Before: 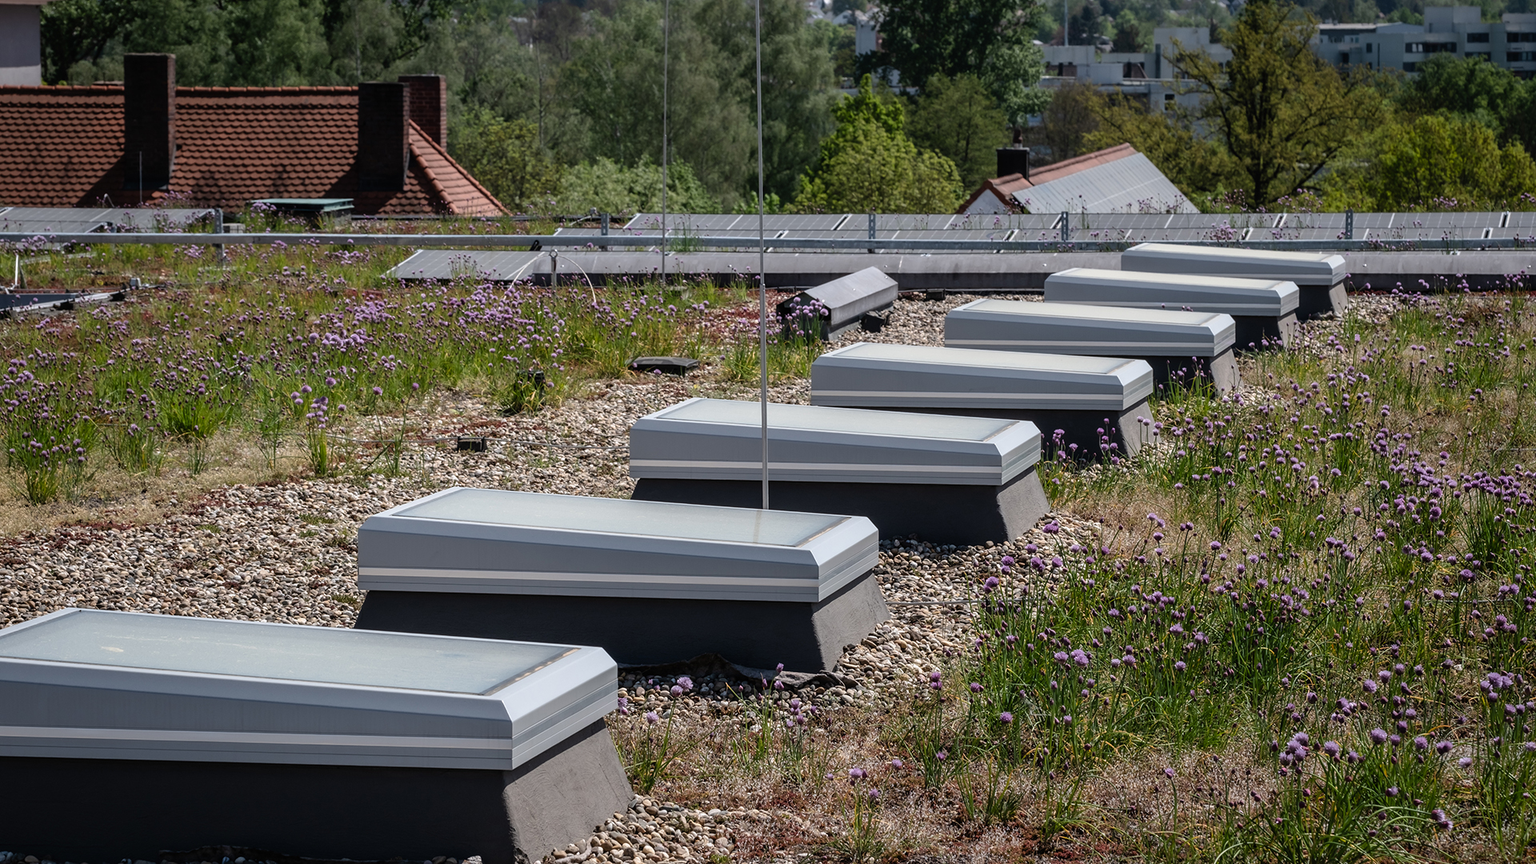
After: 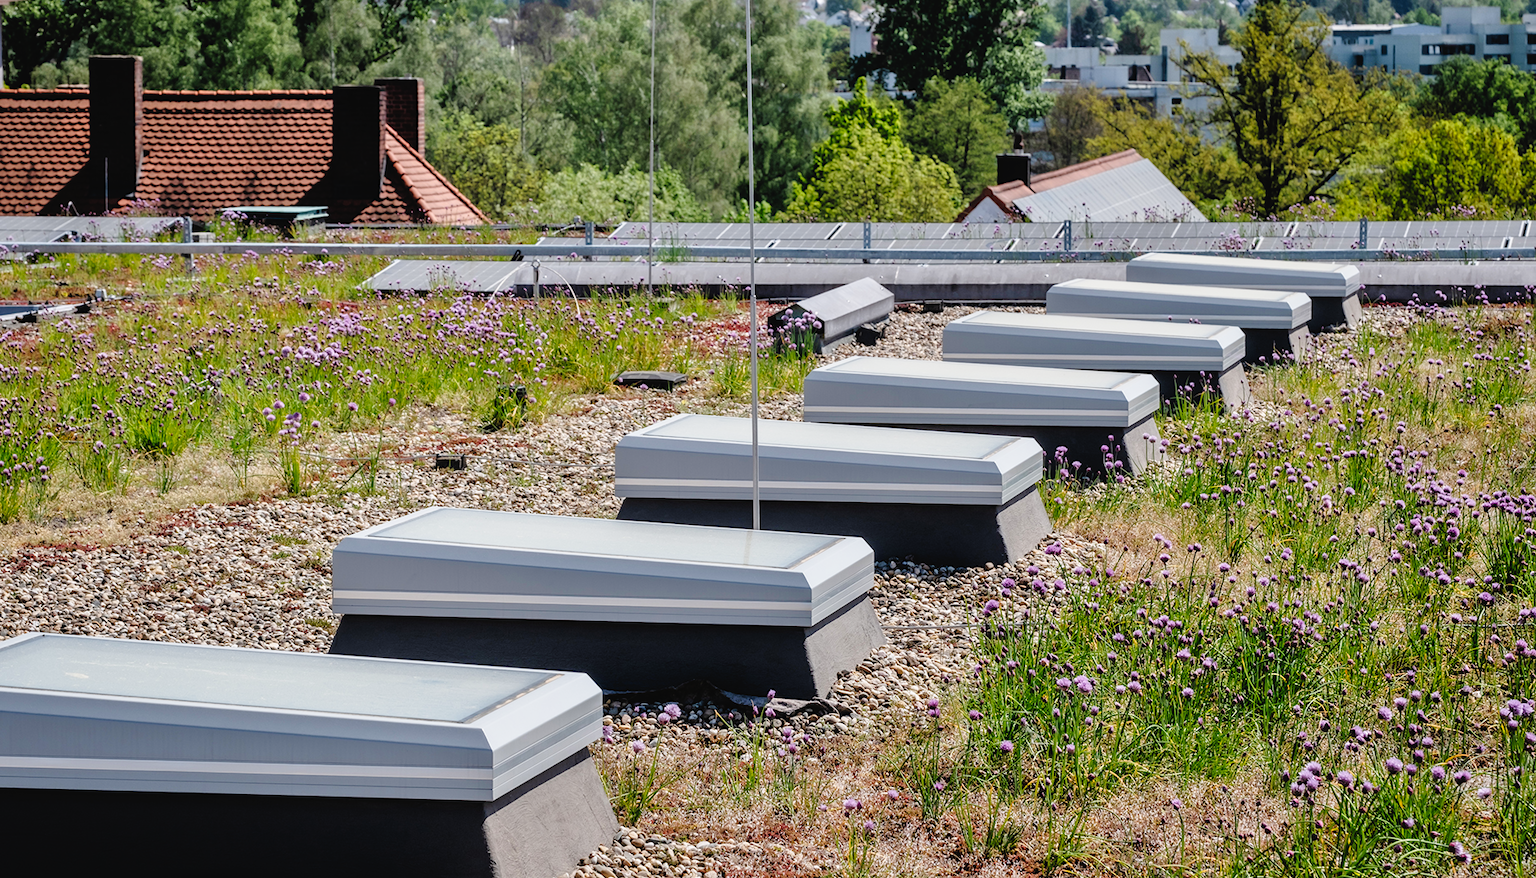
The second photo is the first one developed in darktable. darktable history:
crop and rotate: left 2.542%, right 1.306%, bottom 2.188%
tone equalizer: -7 EV 0.154 EV, -6 EV 0.604 EV, -5 EV 1.12 EV, -4 EV 1.3 EV, -3 EV 1.13 EV, -2 EV 0.6 EV, -1 EV 0.167 EV
tone curve: curves: ch0 [(0, 0.023) (0.104, 0.058) (0.21, 0.162) (0.469, 0.524) (0.579, 0.65) (0.725, 0.8) (0.858, 0.903) (1, 0.974)]; ch1 [(0, 0) (0.414, 0.395) (0.447, 0.447) (0.502, 0.501) (0.521, 0.512) (0.57, 0.563) (0.618, 0.61) (0.654, 0.642) (1, 1)]; ch2 [(0, 0) (0.356, 0.408) (0.437, 0.453) (0.492, 0.485) (0.524, 0.508) (0.566, 0.567) (0.595, 0.604) (1, 1)], preserve colors none
